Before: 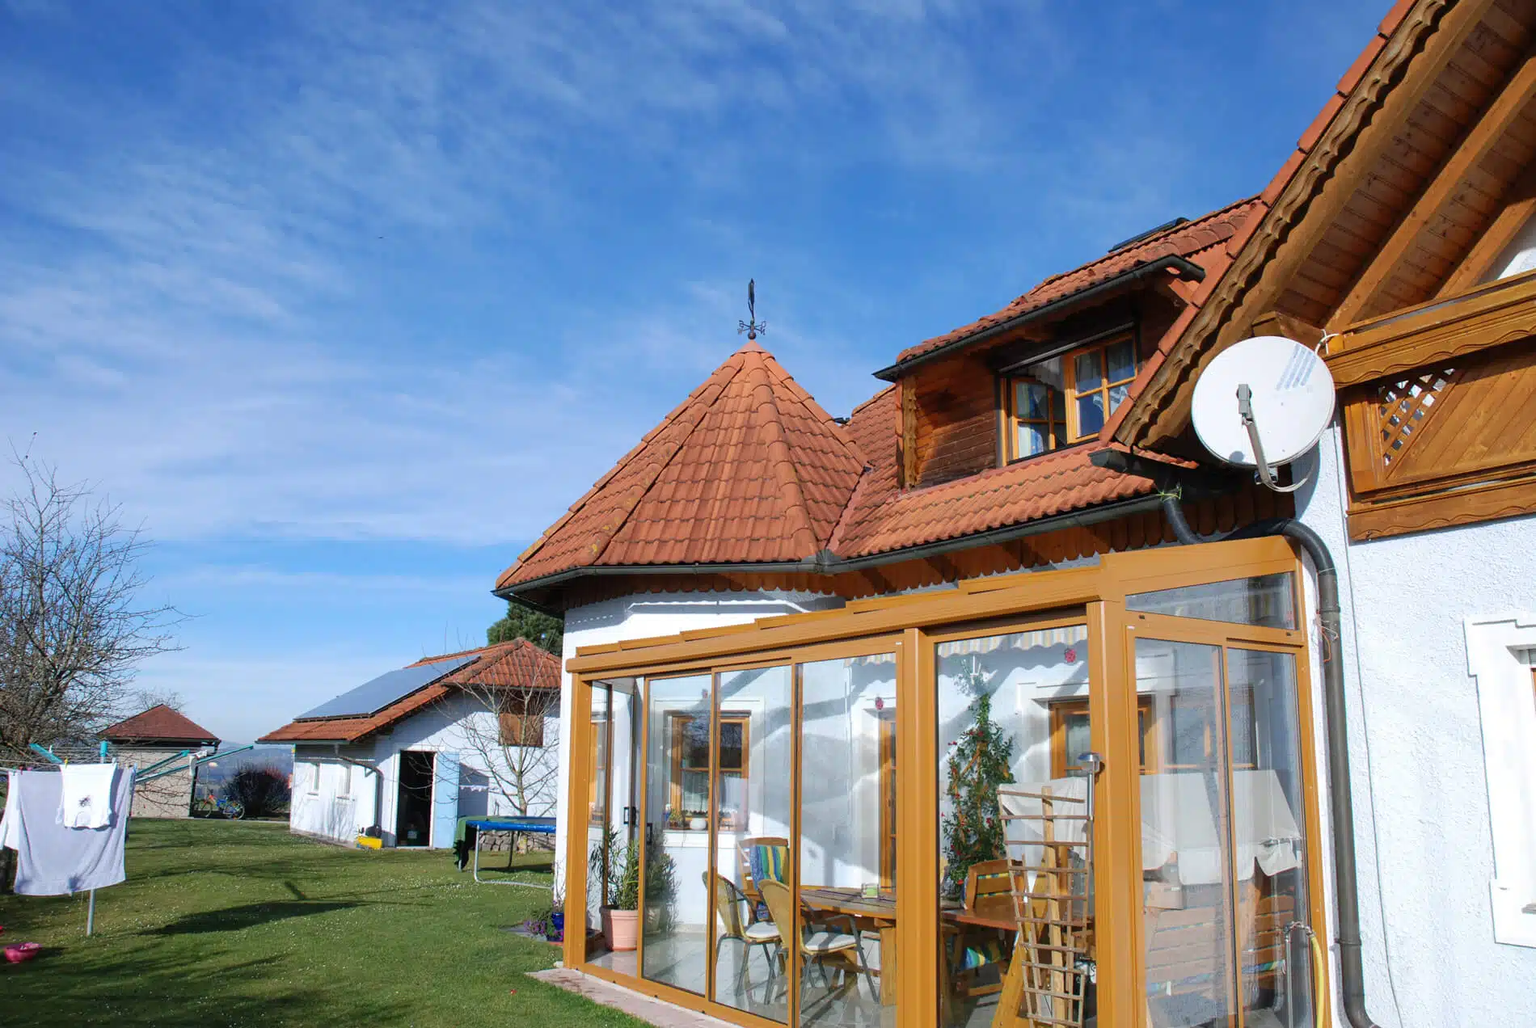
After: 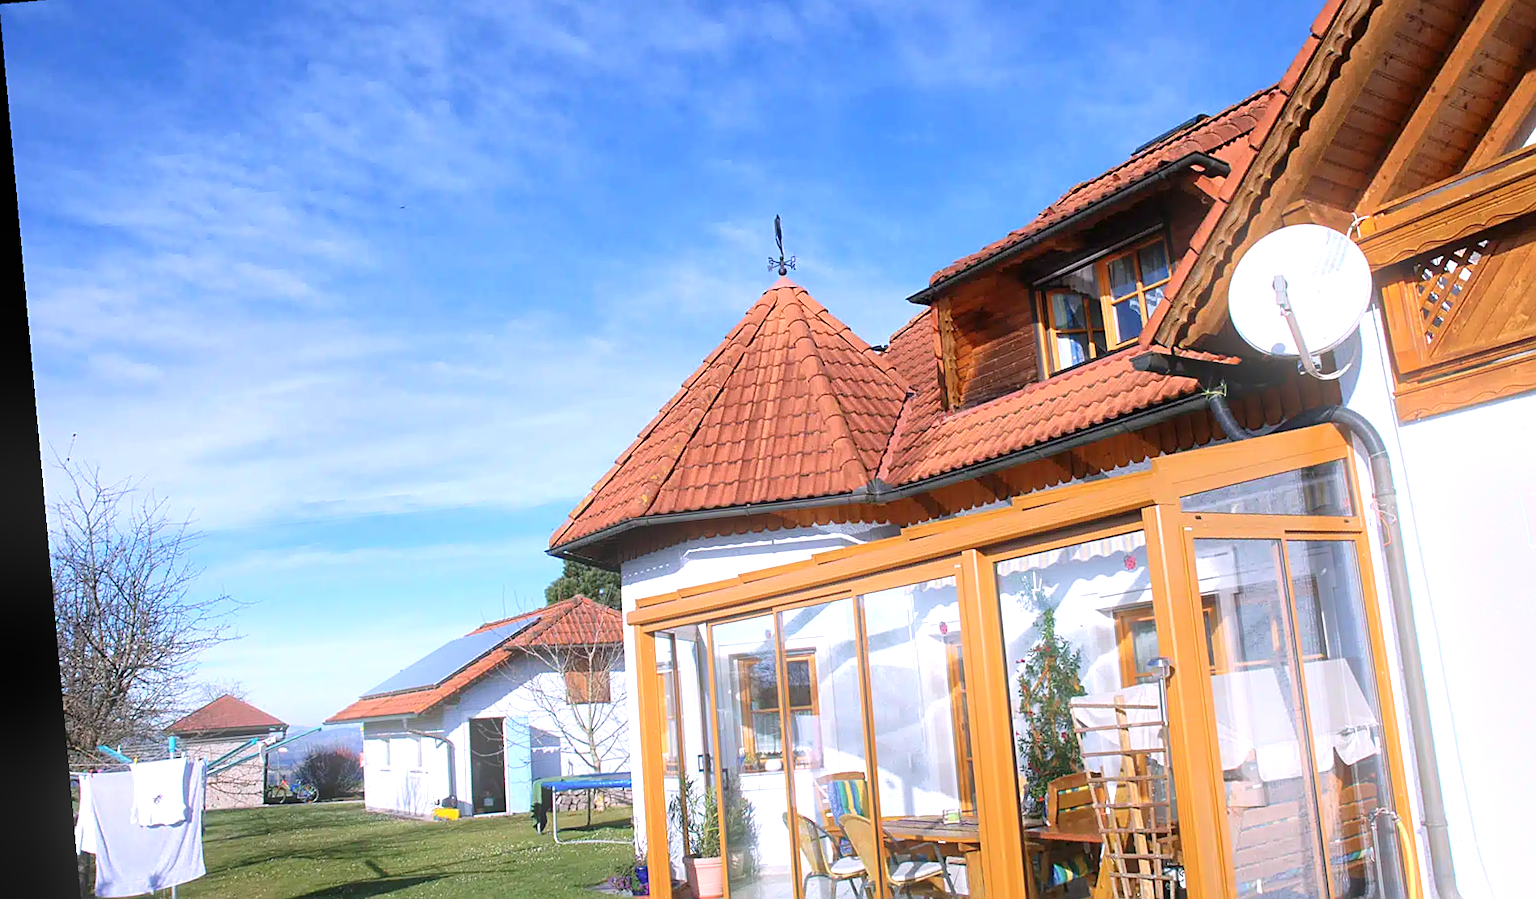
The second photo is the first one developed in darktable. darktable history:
white balance: red 1.05, blue 1.072
bloom: size 15%, threshold 97%, strength 7%
crop and rotate: angle 0.03°, top 11.643%, right 5.651%, bottom 11.189%
sharpen: on, module defaults
exposure: black level correction 0, exposure 0.5 EV, compensate highlight preservation false
local contrast: mode bilateral grid, contrast 20, coarseness 50, detail 120%, midtone range 0.2
rotate and perspective: rotation -5.2°, automatic cropping off
